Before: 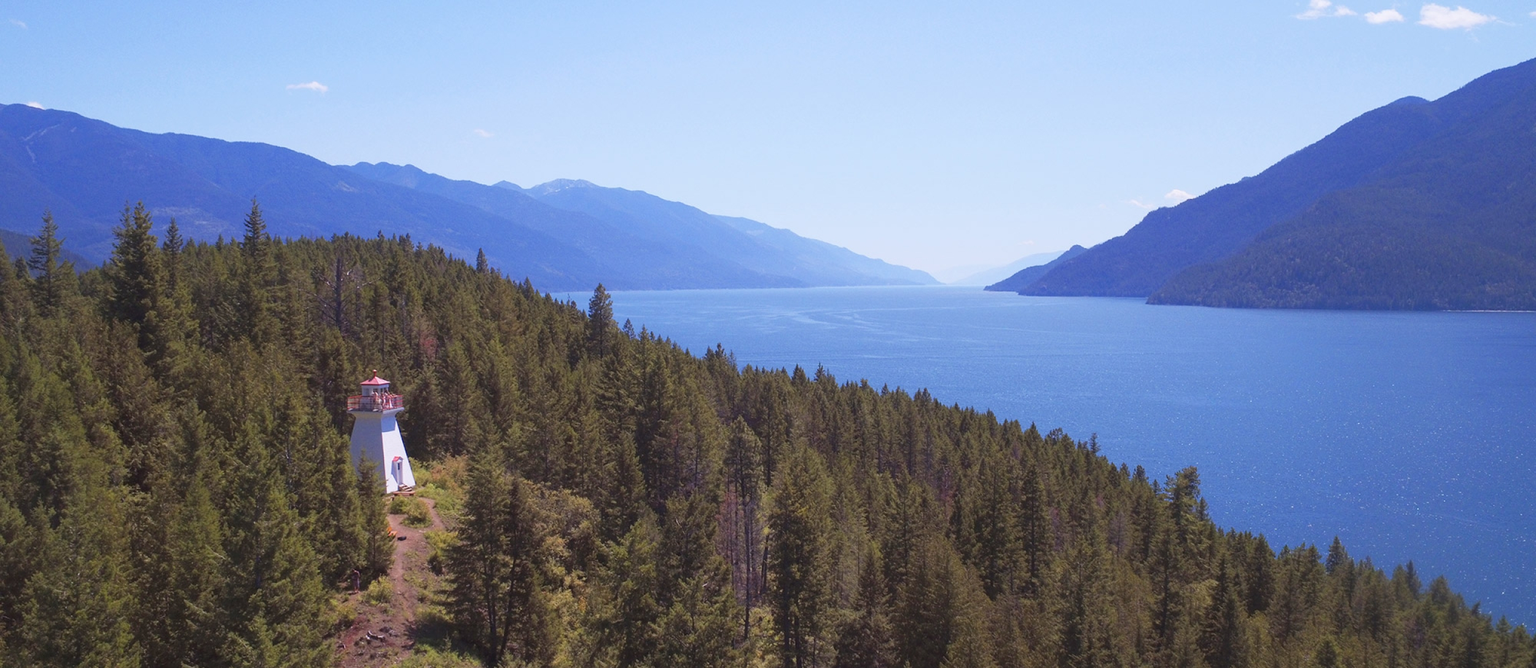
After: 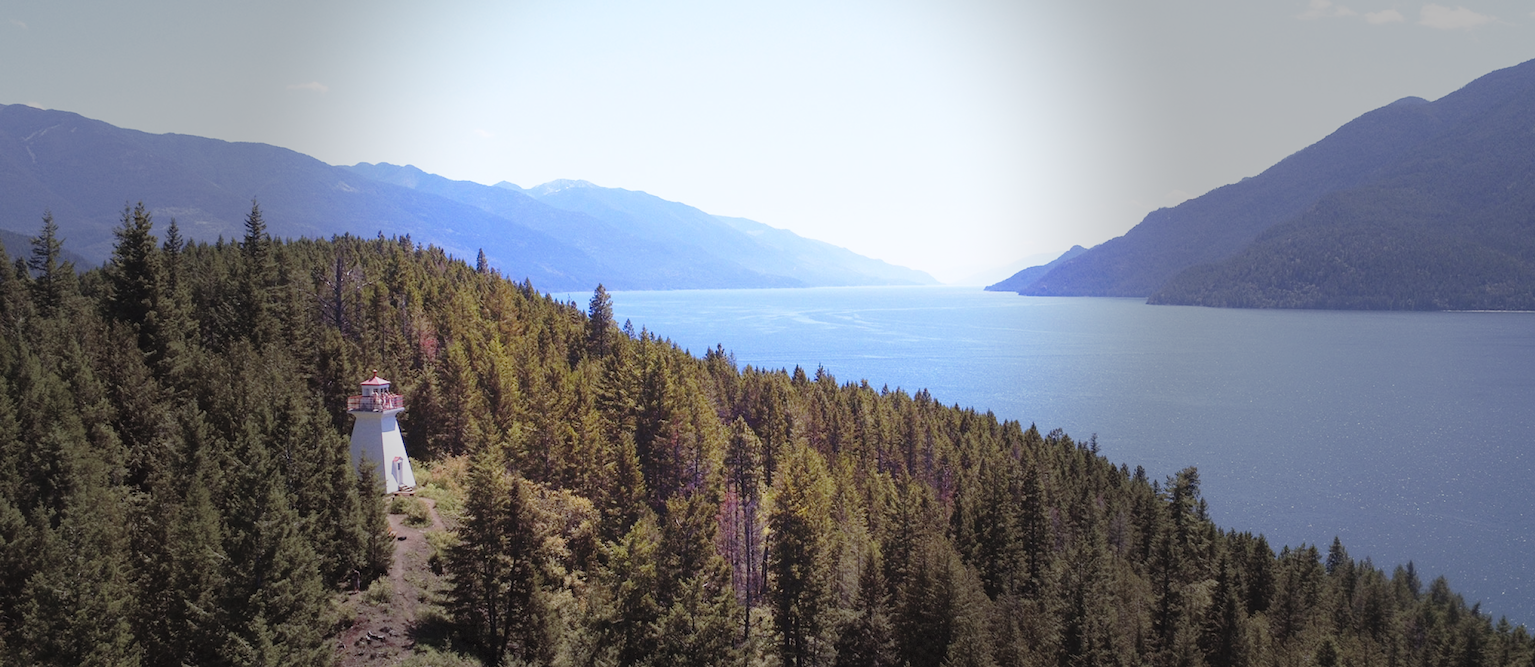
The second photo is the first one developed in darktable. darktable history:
vignetting: fall-off start 30.28%, fall-off radius 34.04%, center (-0.067, -0.315), dithering 8-bit output
base curve: curves: ch0 [(0, 0) (0.036, 0.037) (0.121, 0.228) (0.46, 0.76) (0.859, 0.983) (1, 1)], preserve colors none
